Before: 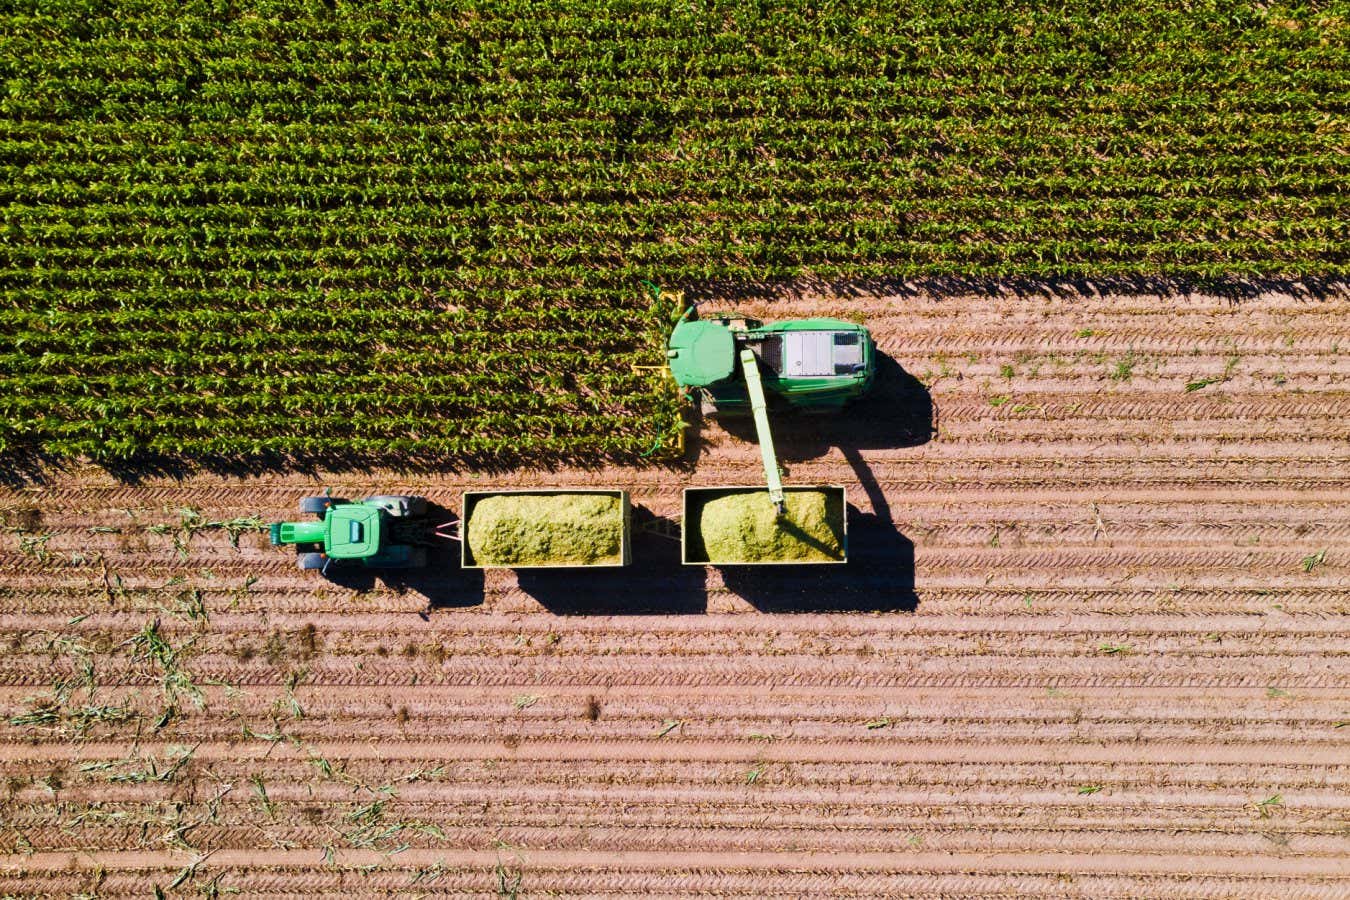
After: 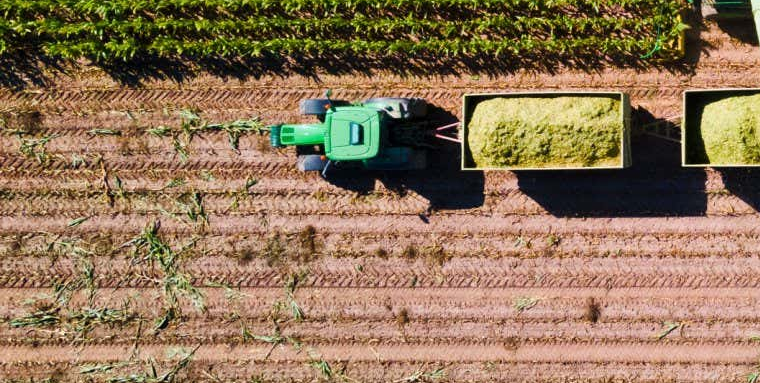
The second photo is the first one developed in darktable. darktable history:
crop: top 44.271%, right 43.636%, bottom 13.151%
